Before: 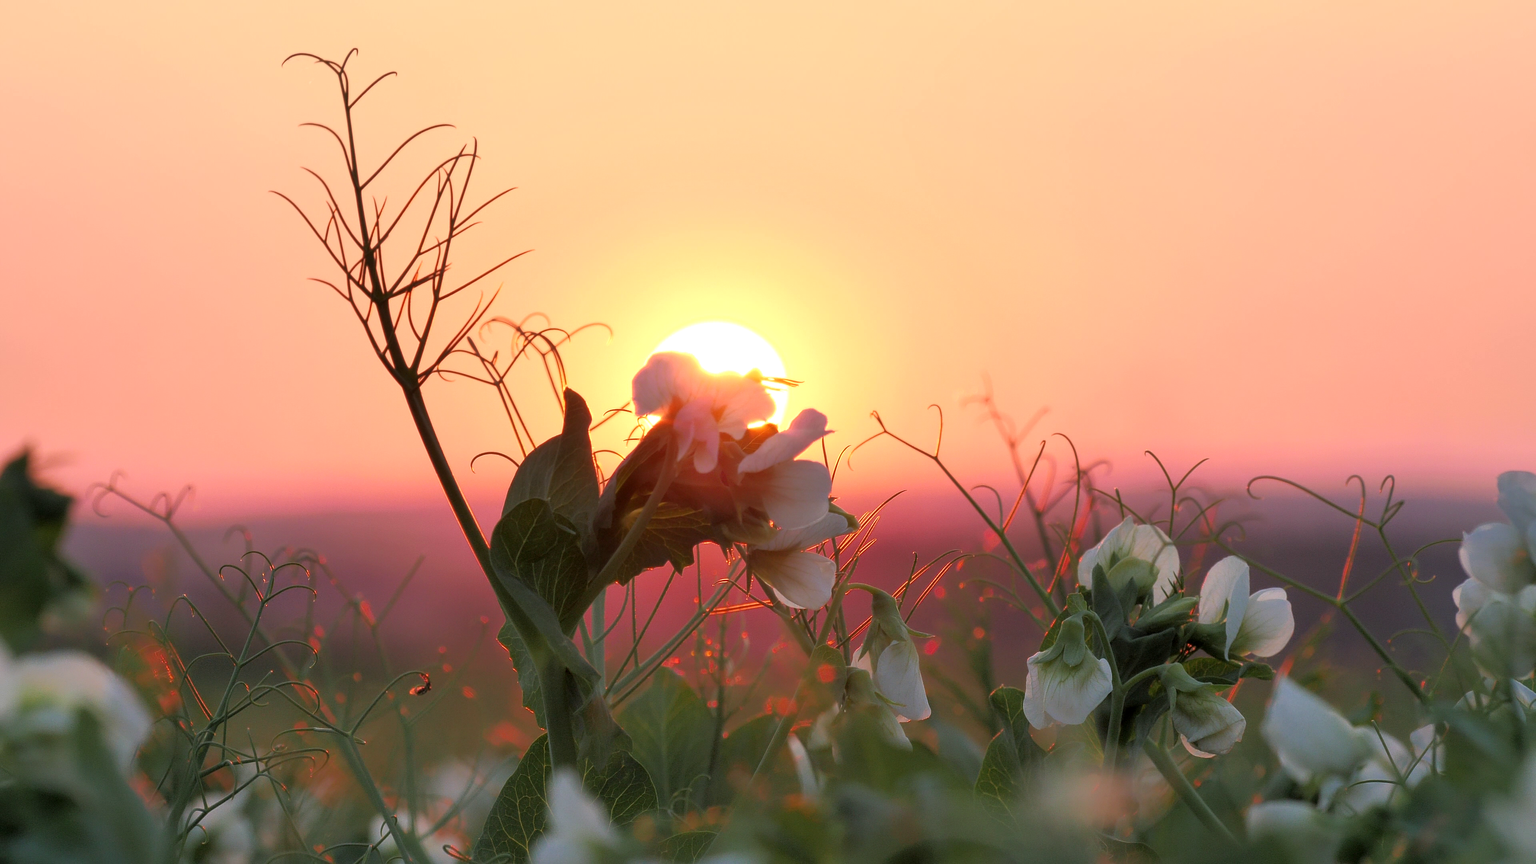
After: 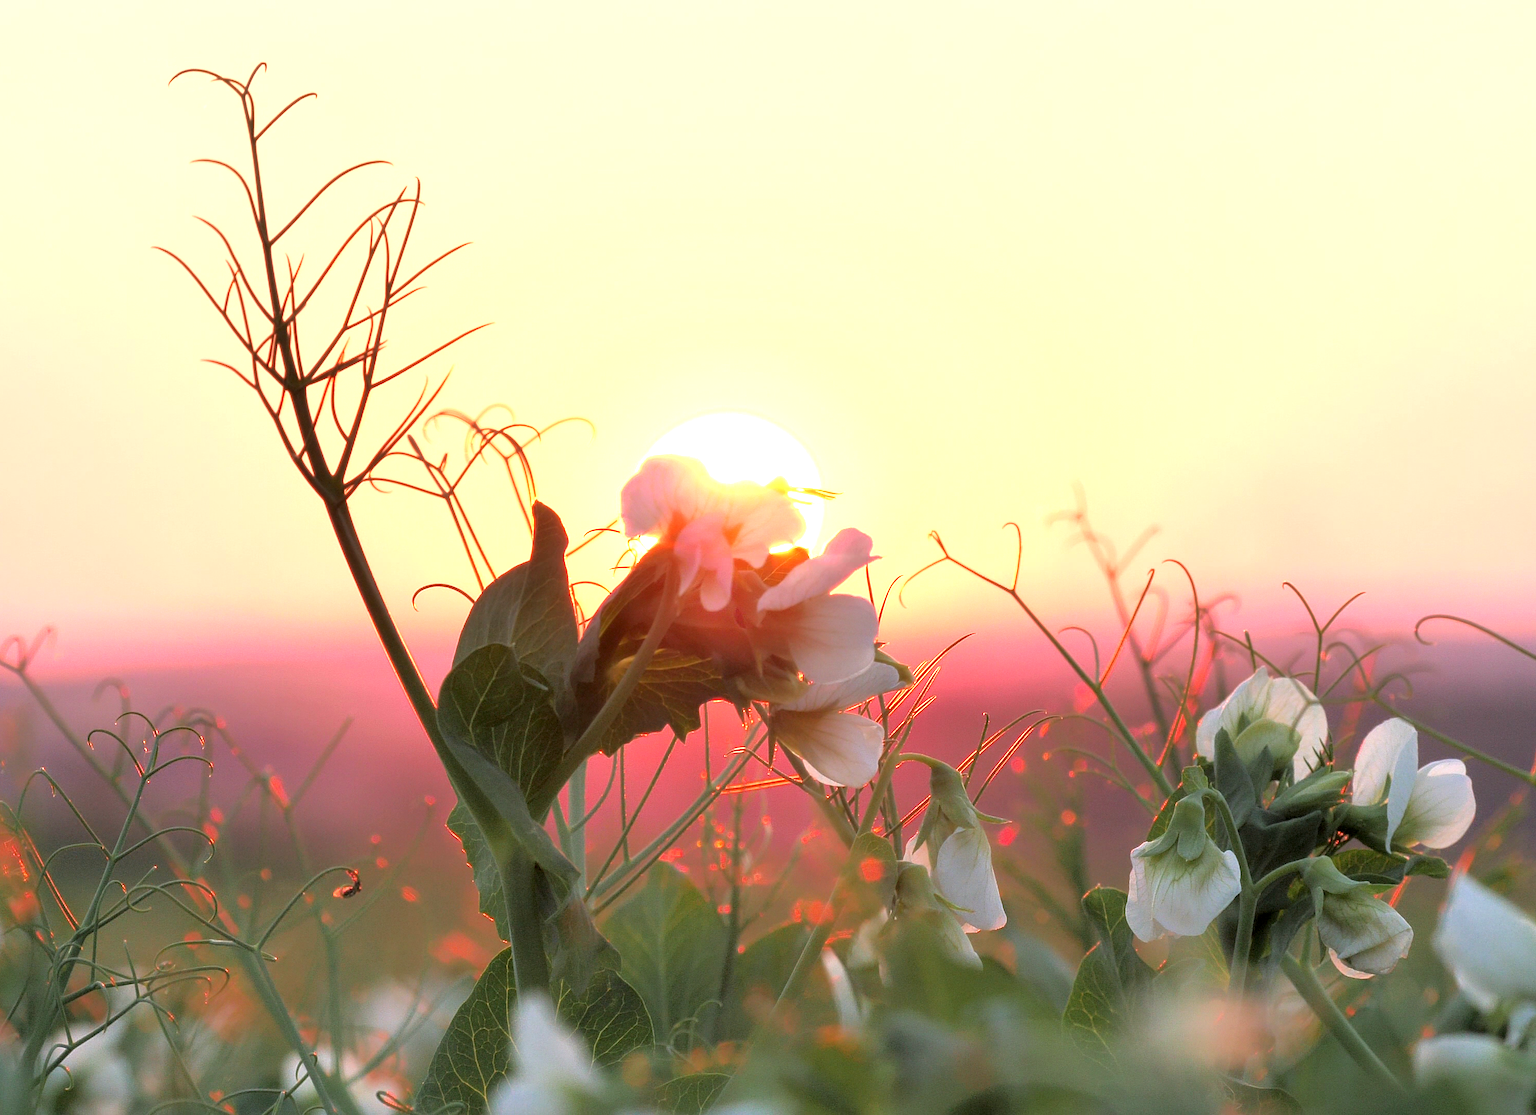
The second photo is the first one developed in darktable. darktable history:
exposure: exposure 1 EV, compensate highlight preservation false
crop: left 9.88%, right 12.664%
